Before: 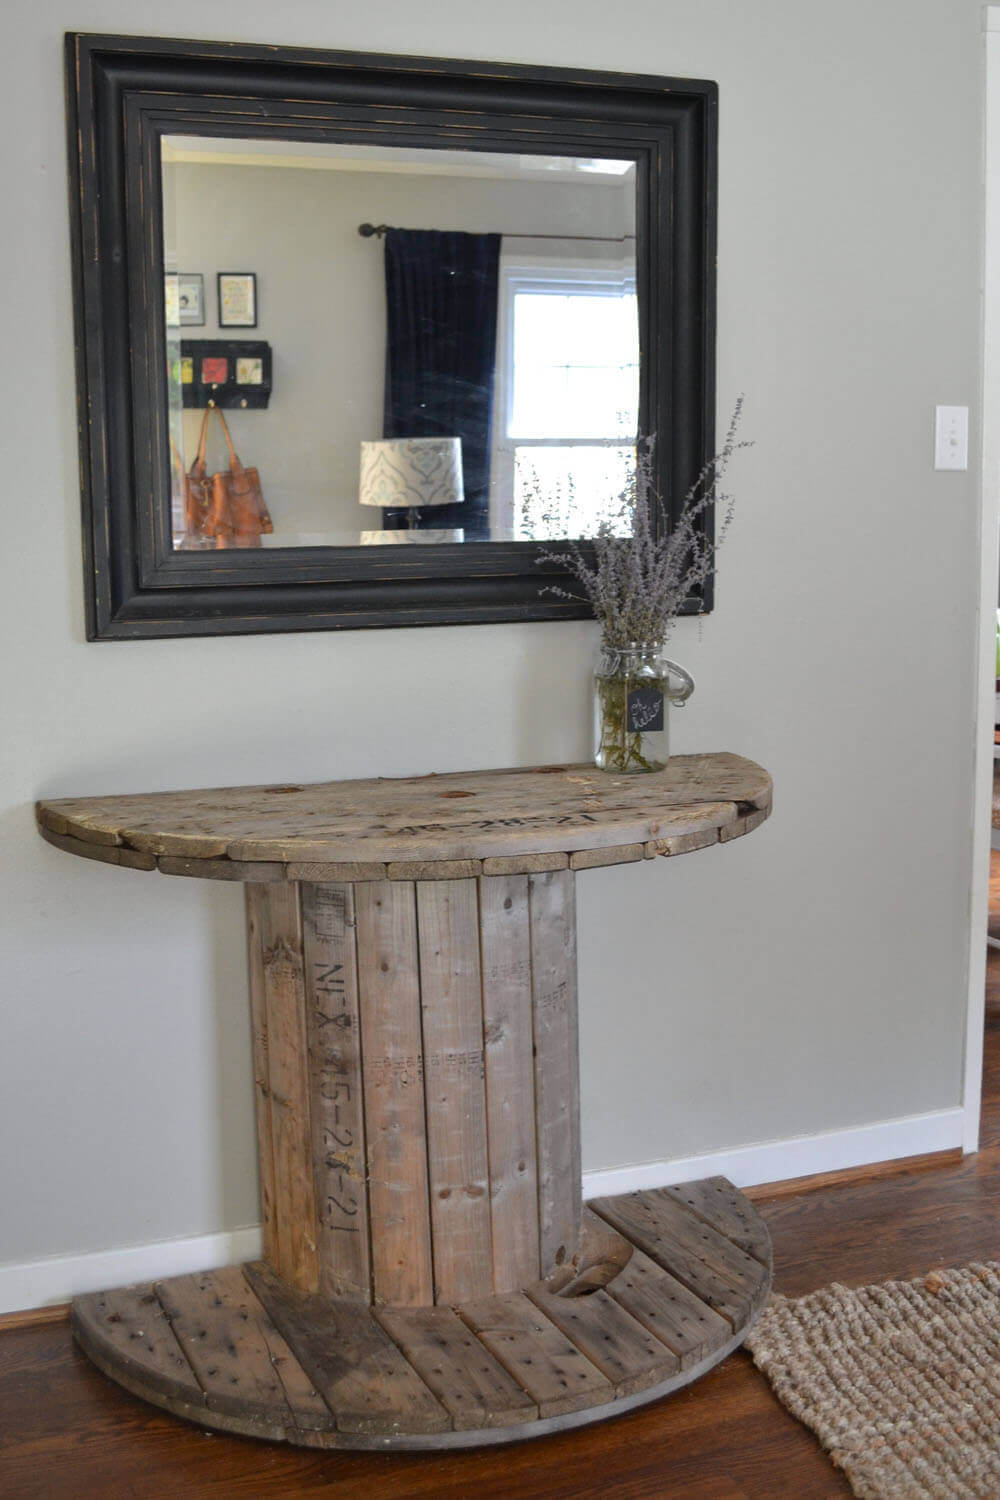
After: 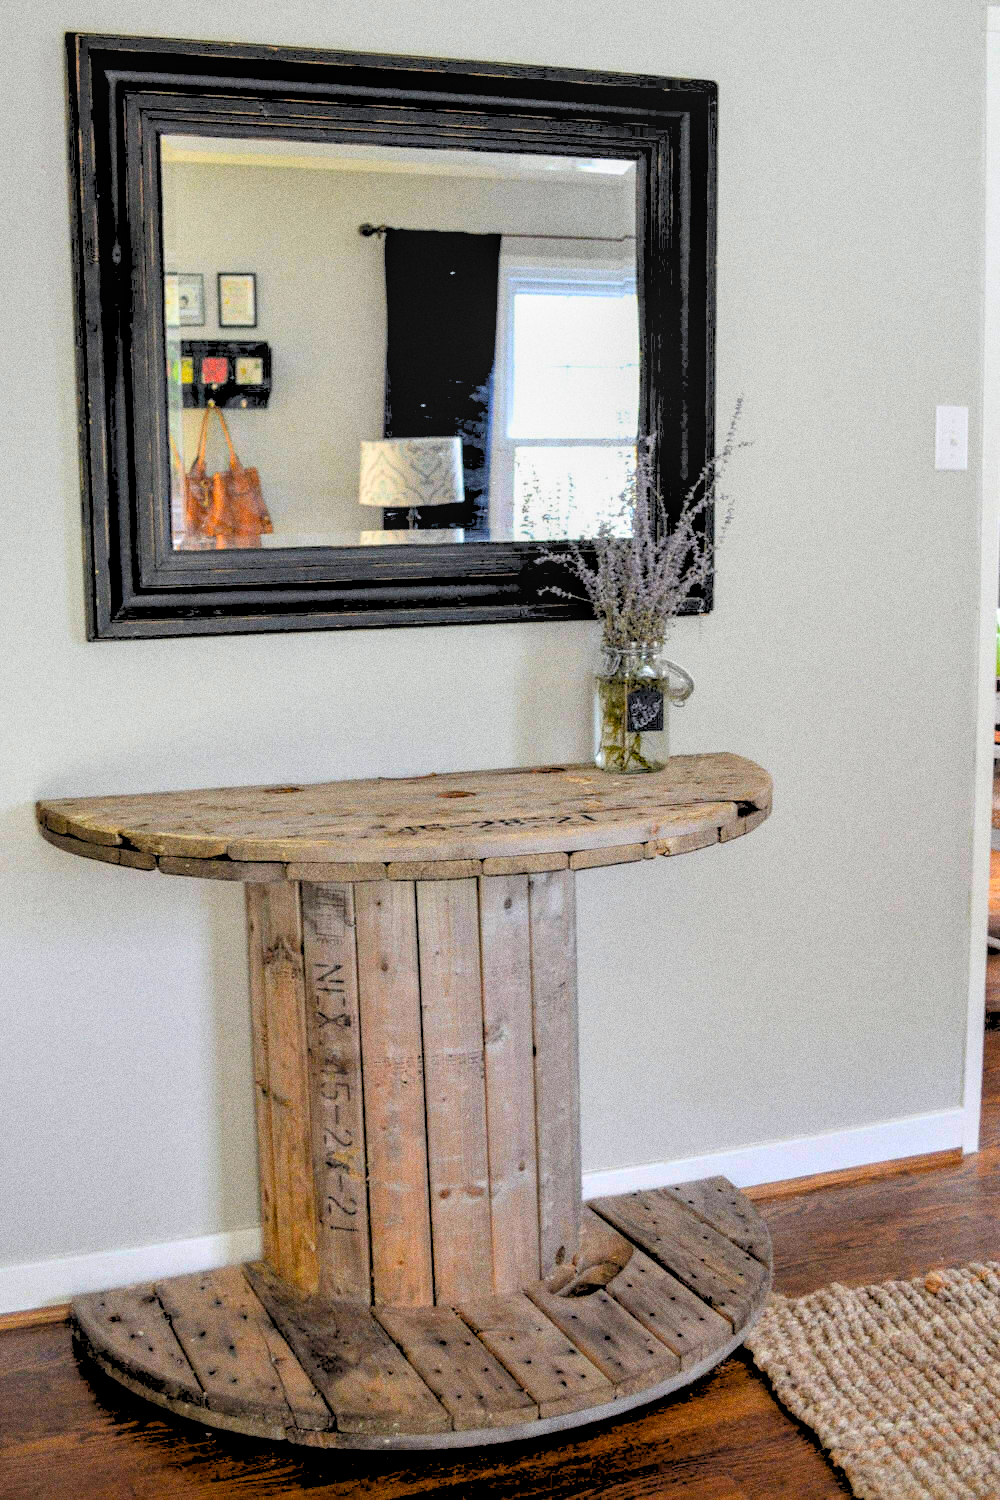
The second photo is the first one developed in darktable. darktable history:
local contrast: on, module defaults
shadows and highlights: shadows 0, highlights 40
color balance rgb: perceptual saturation grading › global saturation 25%, global vibrance 20%
rgb levels: levels [[0.027, 0.429, 0.996], [0, 0.5, 1], [0, 0.5, 1]]
grain: coarseness 0.09 ISO, strength 40%
